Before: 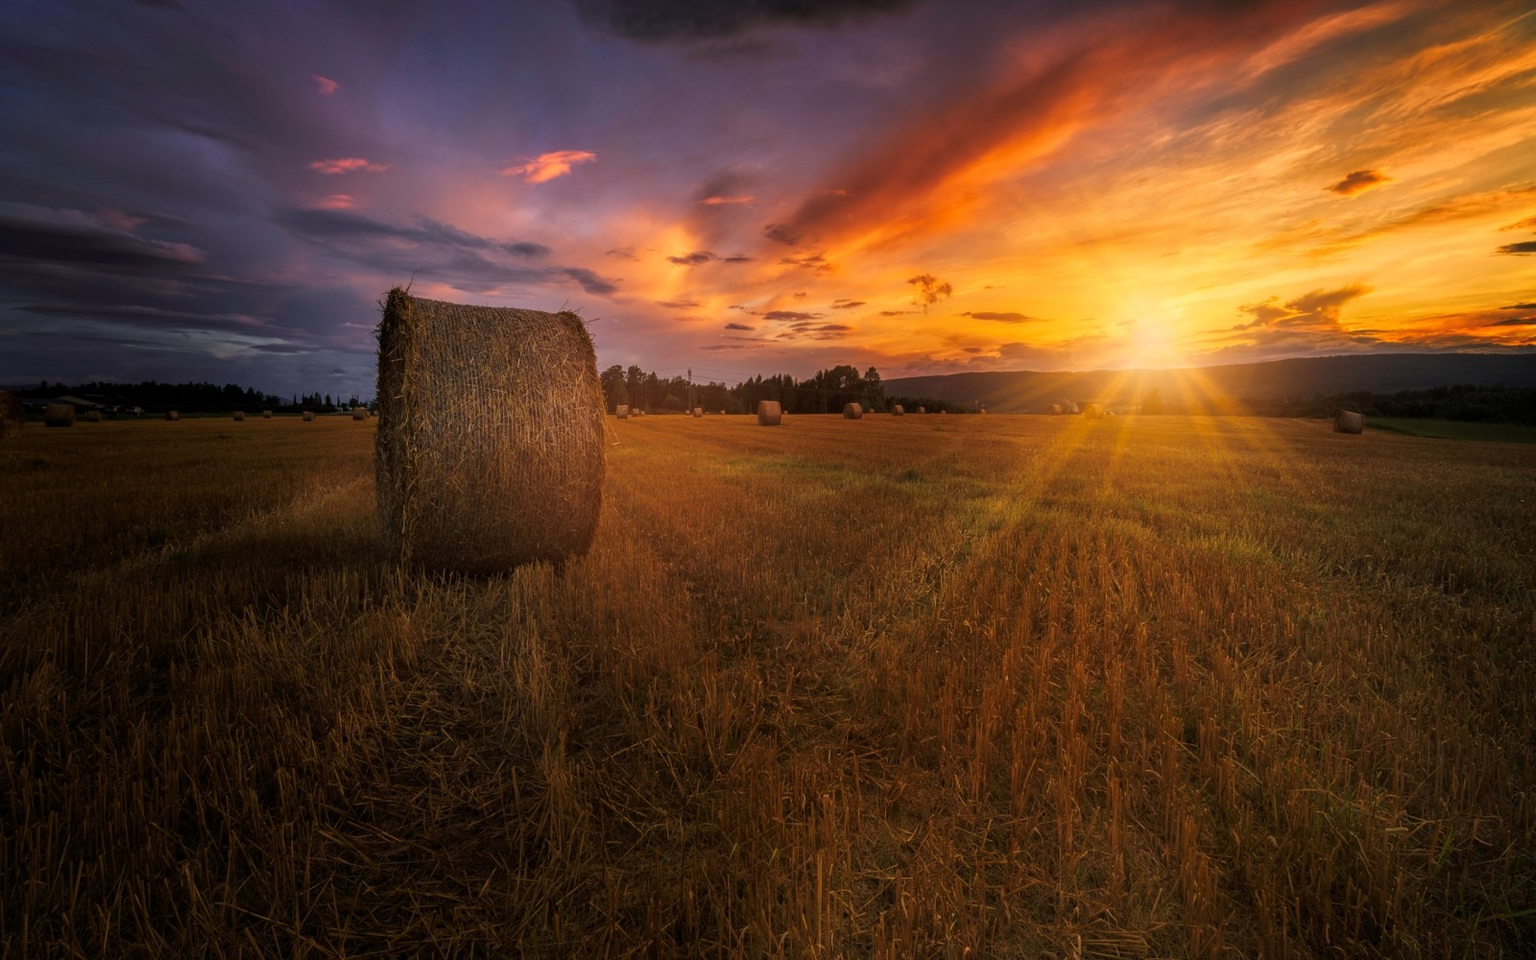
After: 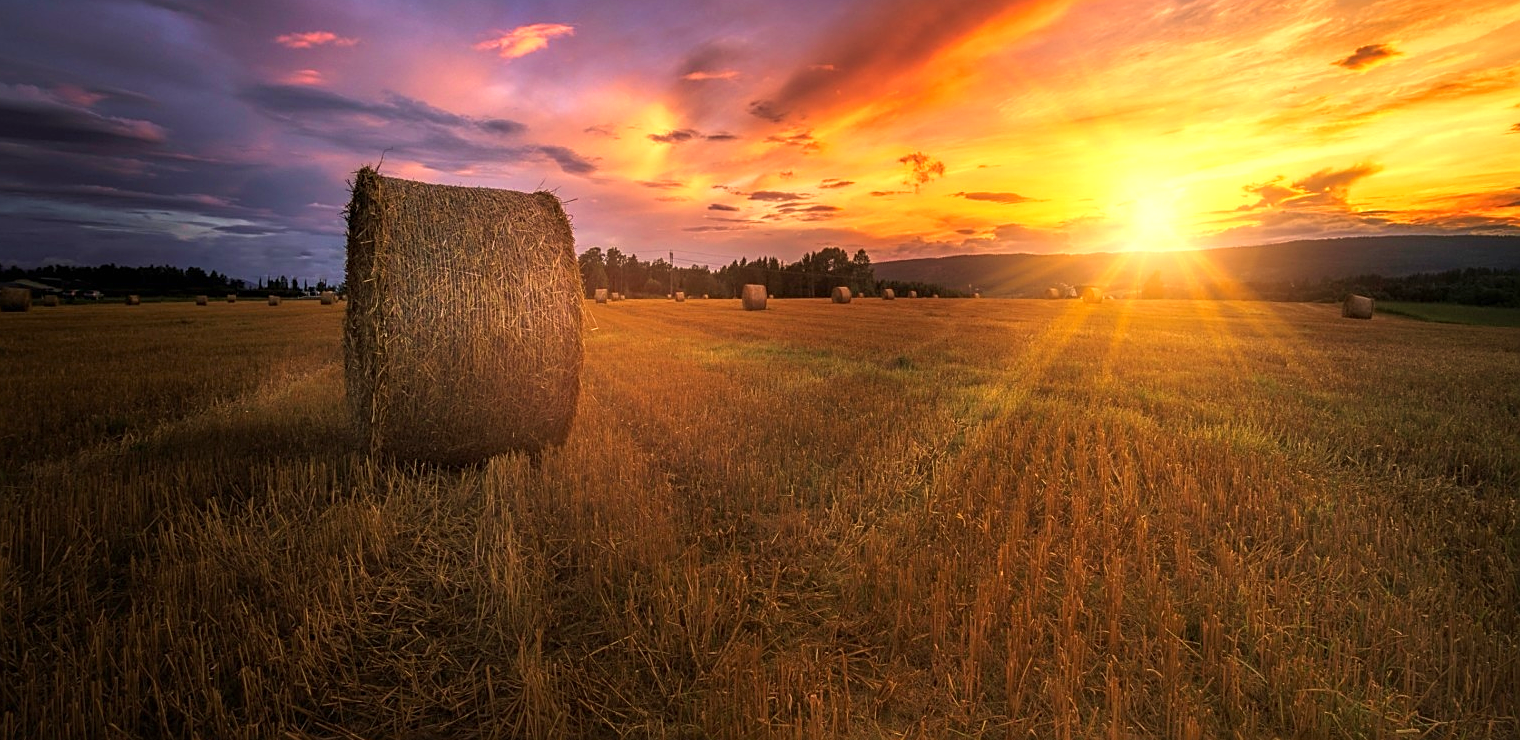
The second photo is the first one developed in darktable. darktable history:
sharpen: on, module defaults
crop and rotate: left 2.991%, top 13.302%, right 1.981%, bottom 12.636%
velvia: on, module defaults
exposure: black level correction 0, exposure 0.7 EV, compensate exposure bias true, compensate highlight preservation false
